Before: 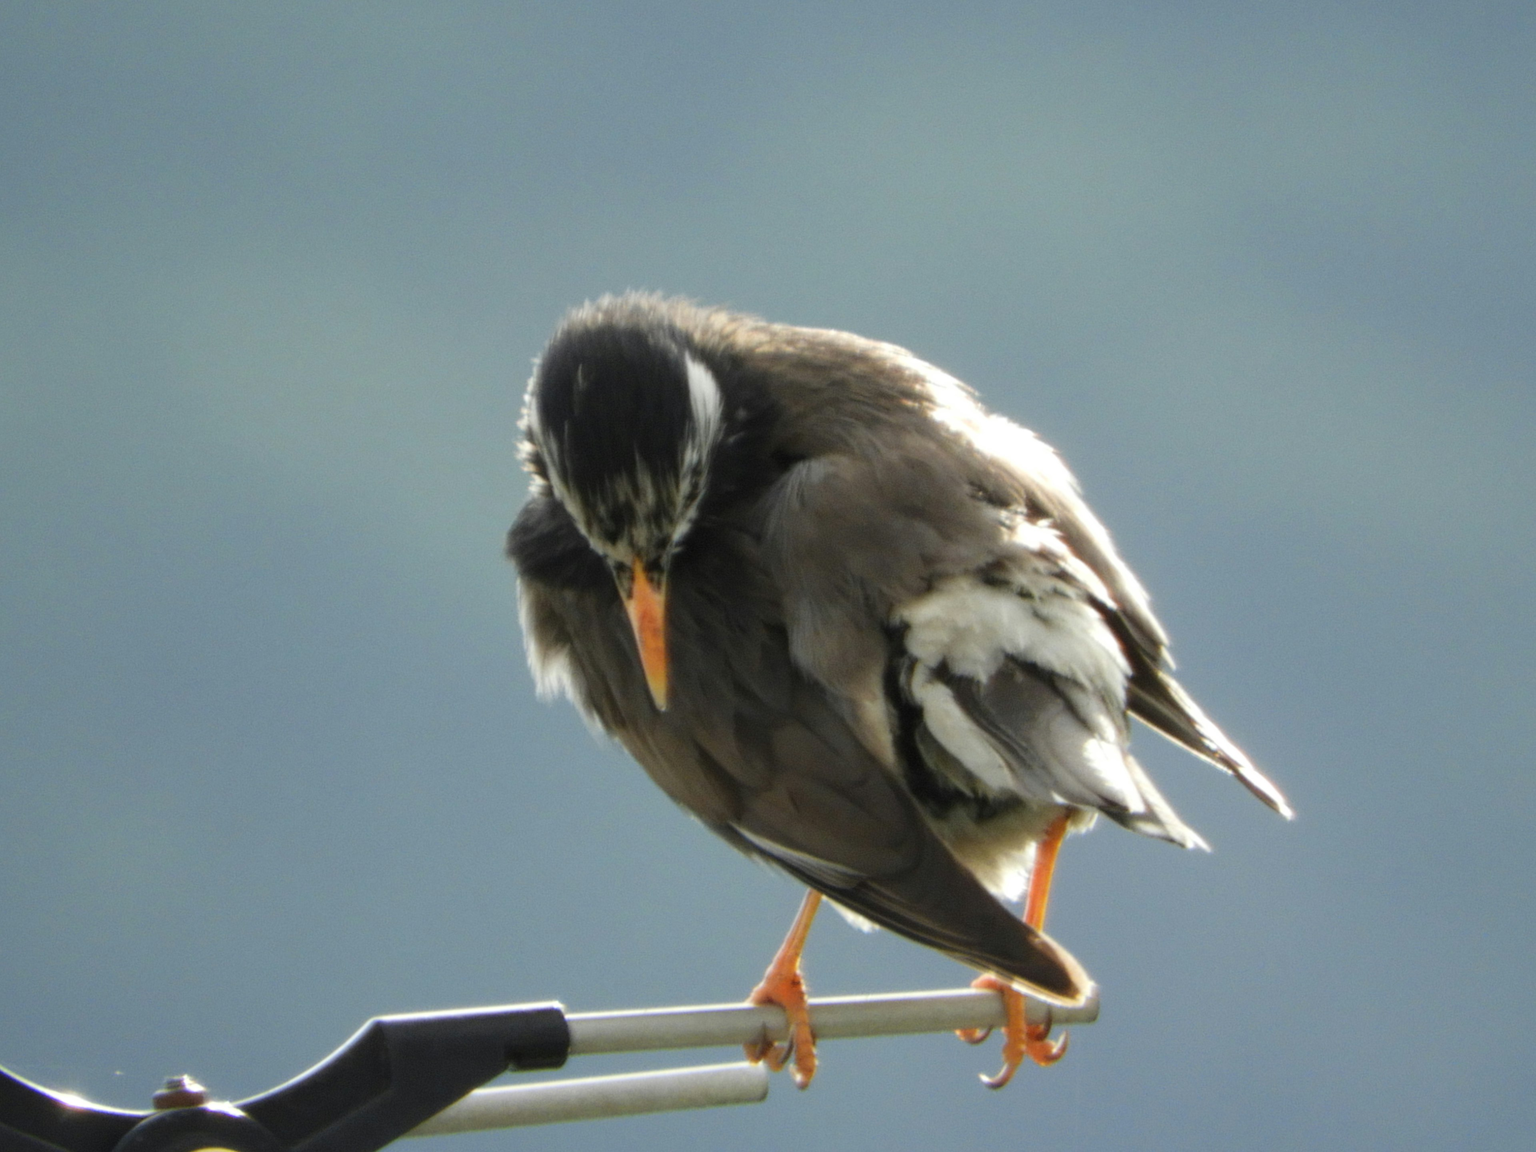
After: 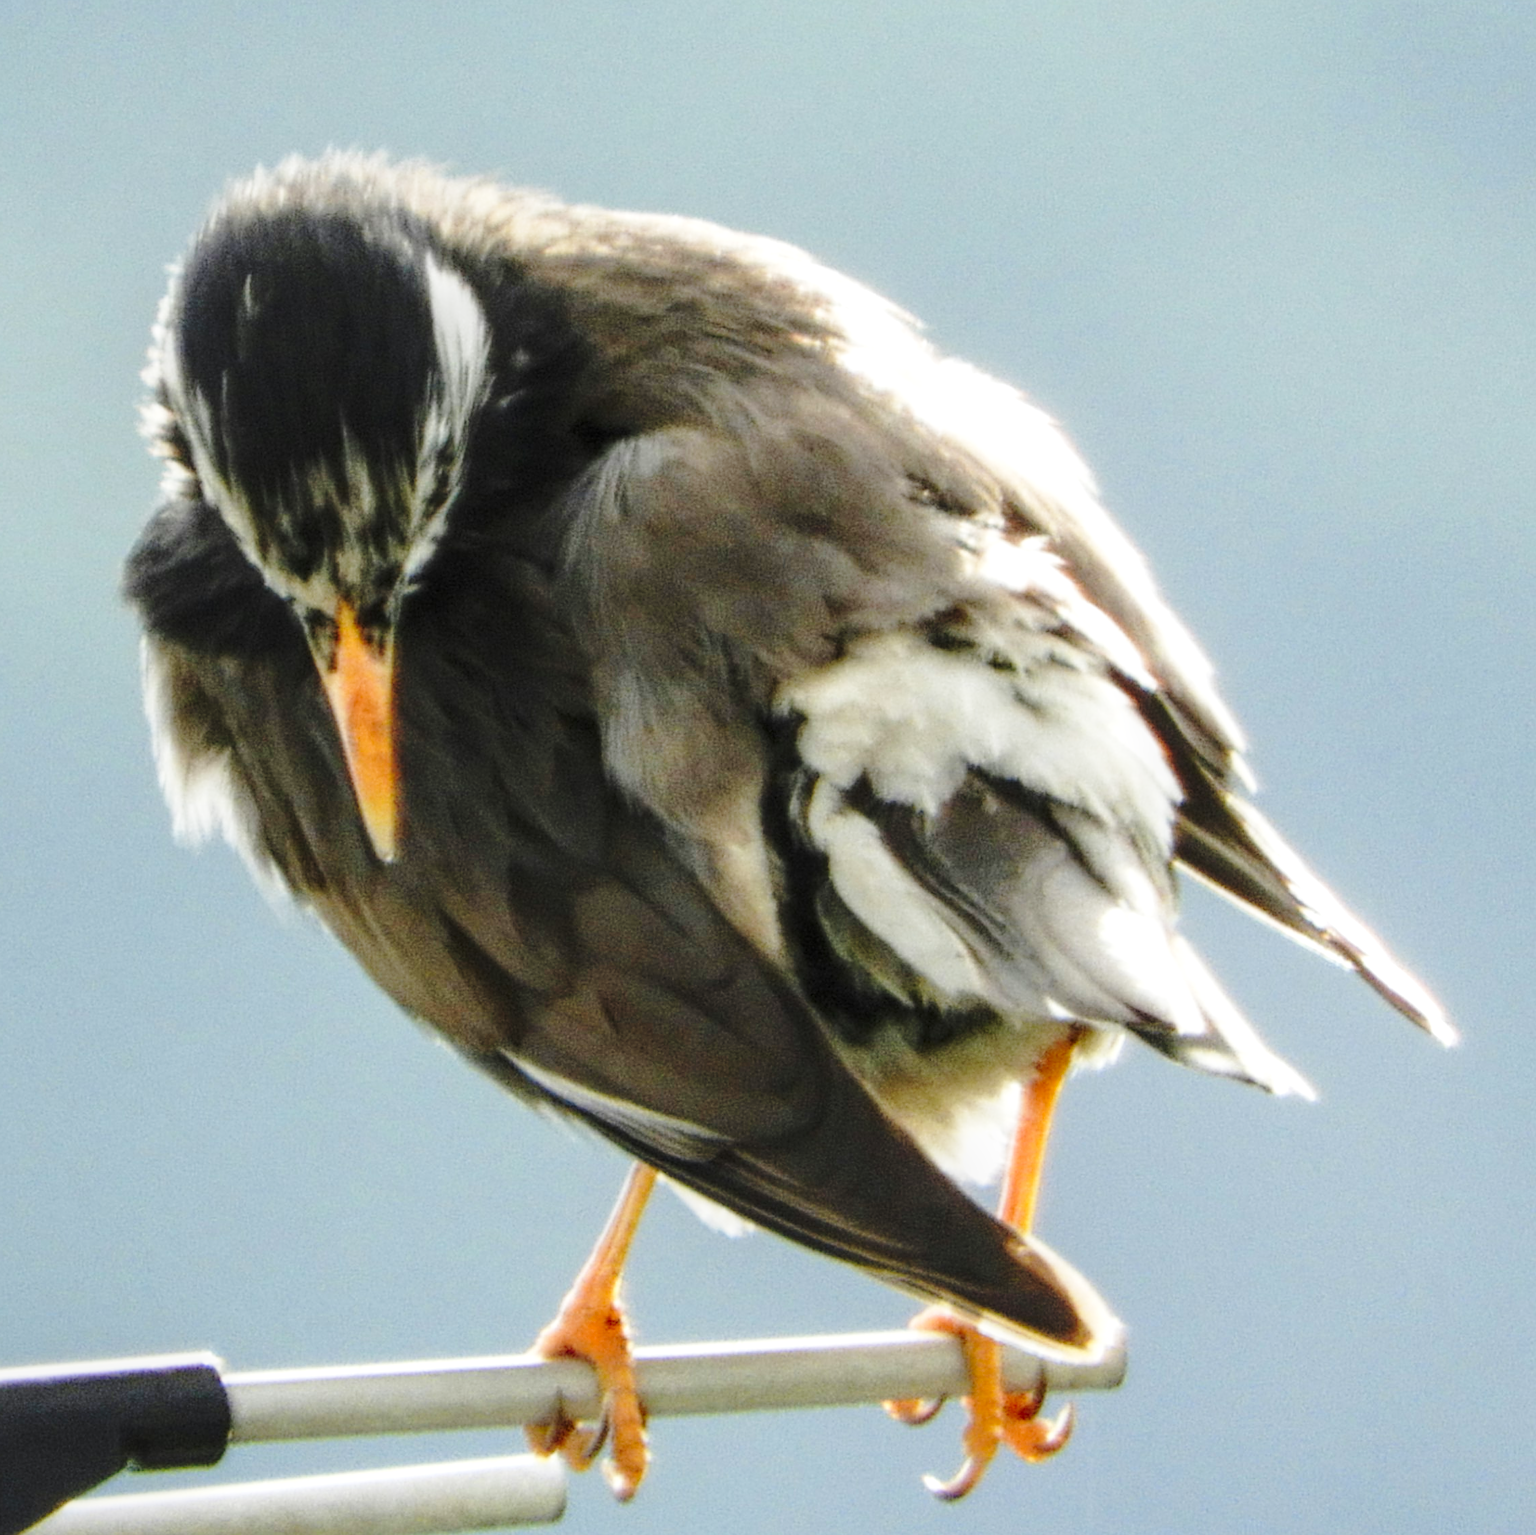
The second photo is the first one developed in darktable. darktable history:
crop and rotate: left 28.234%, top 17.544%, right 12.662%, bottom 3.705%
sharpen: on, module defaults
base curve: curves: ch0 [(0, 0) (0.032, 0.037) (0.105, 0.228) (0.435, 0.76) (0.856, 0.983) (1, 1)], preserve colors none
local contrast: on, module defaults
